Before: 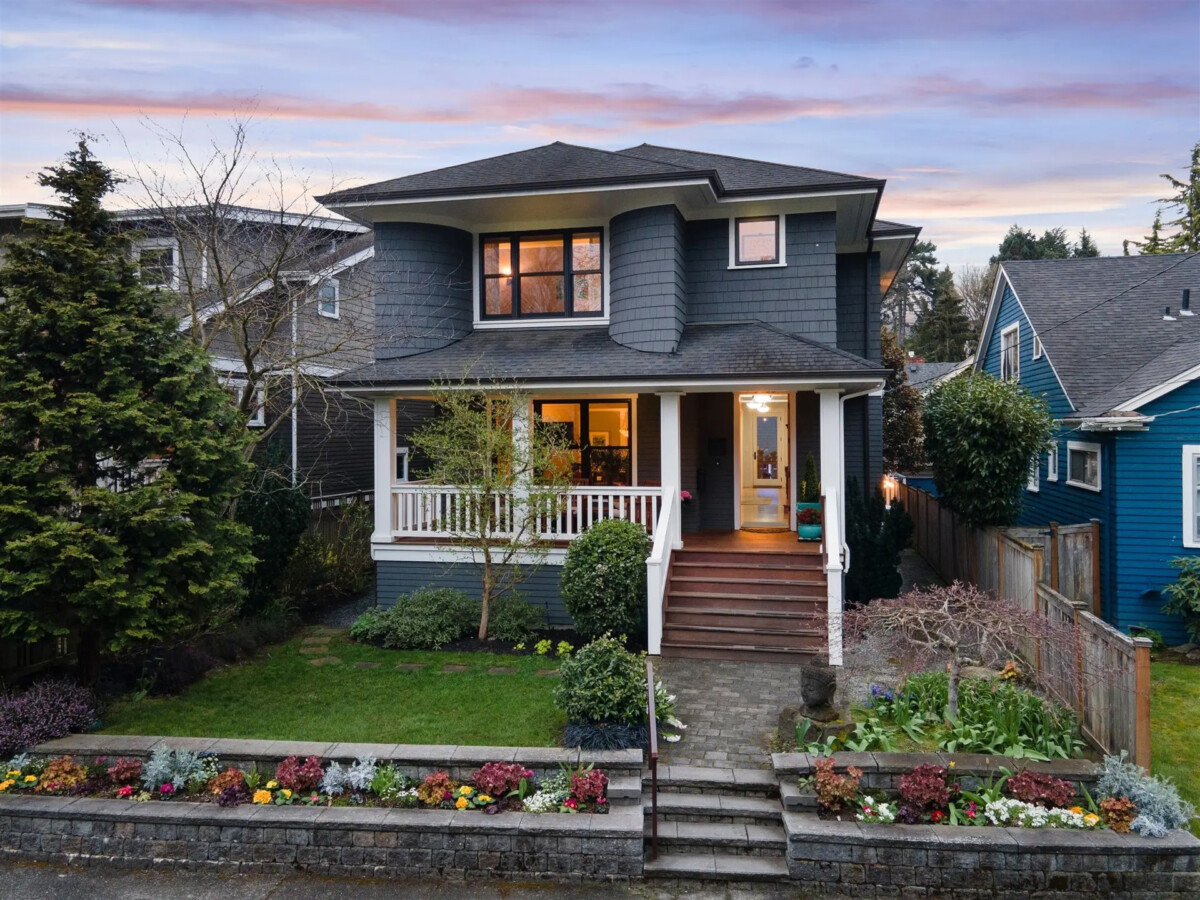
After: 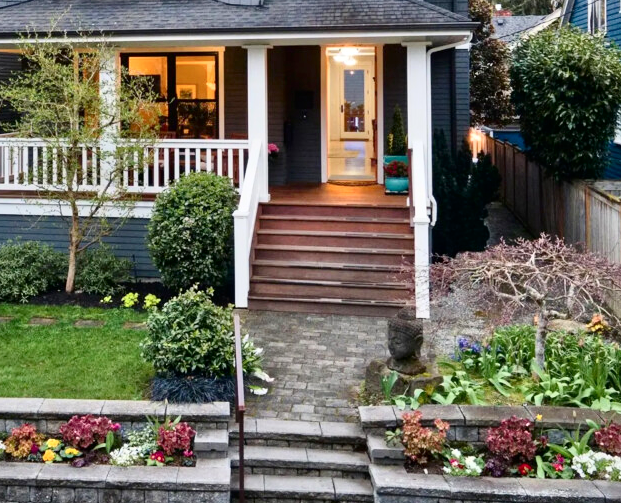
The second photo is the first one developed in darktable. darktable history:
contrast brightness saturation: contrast 0.296
crop: left 34.435%, top 38.62%, right 13.751%, bottom 5.405%
tone equalizer: -7 EV 0.15 EV, -6 EV 0.607 EV, -5 EV 1.19 EV, -4 EV 1.31 EV, -3 EV 1.17 EV, -2 EV 0.6 EV, -1 EV 0.161 EV
